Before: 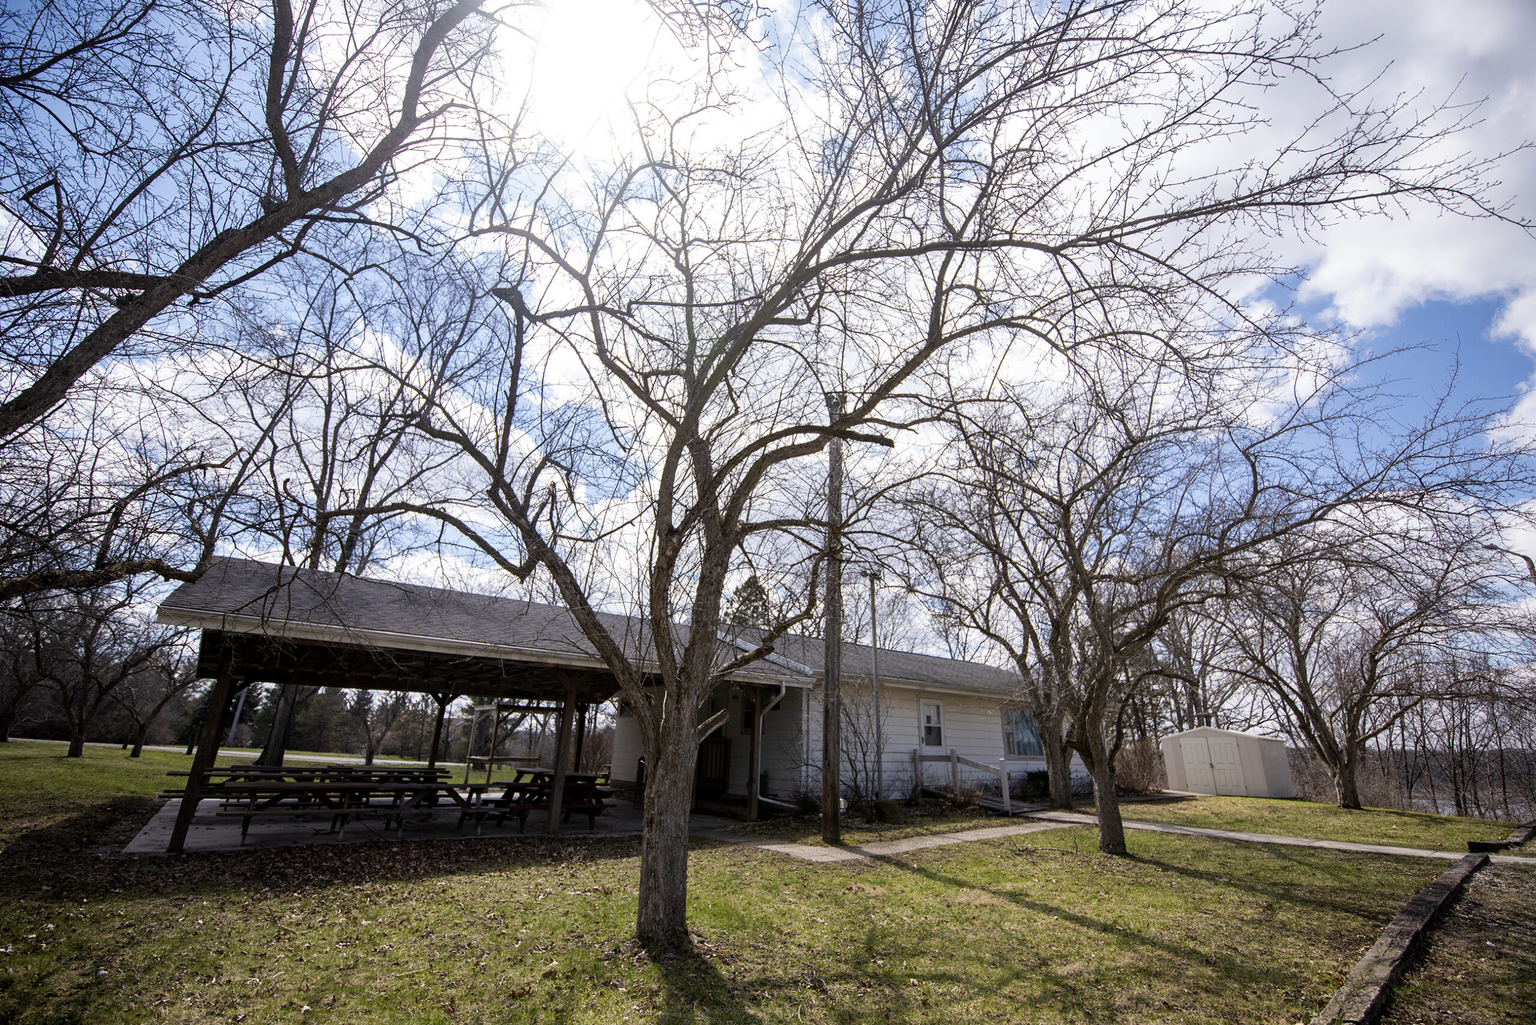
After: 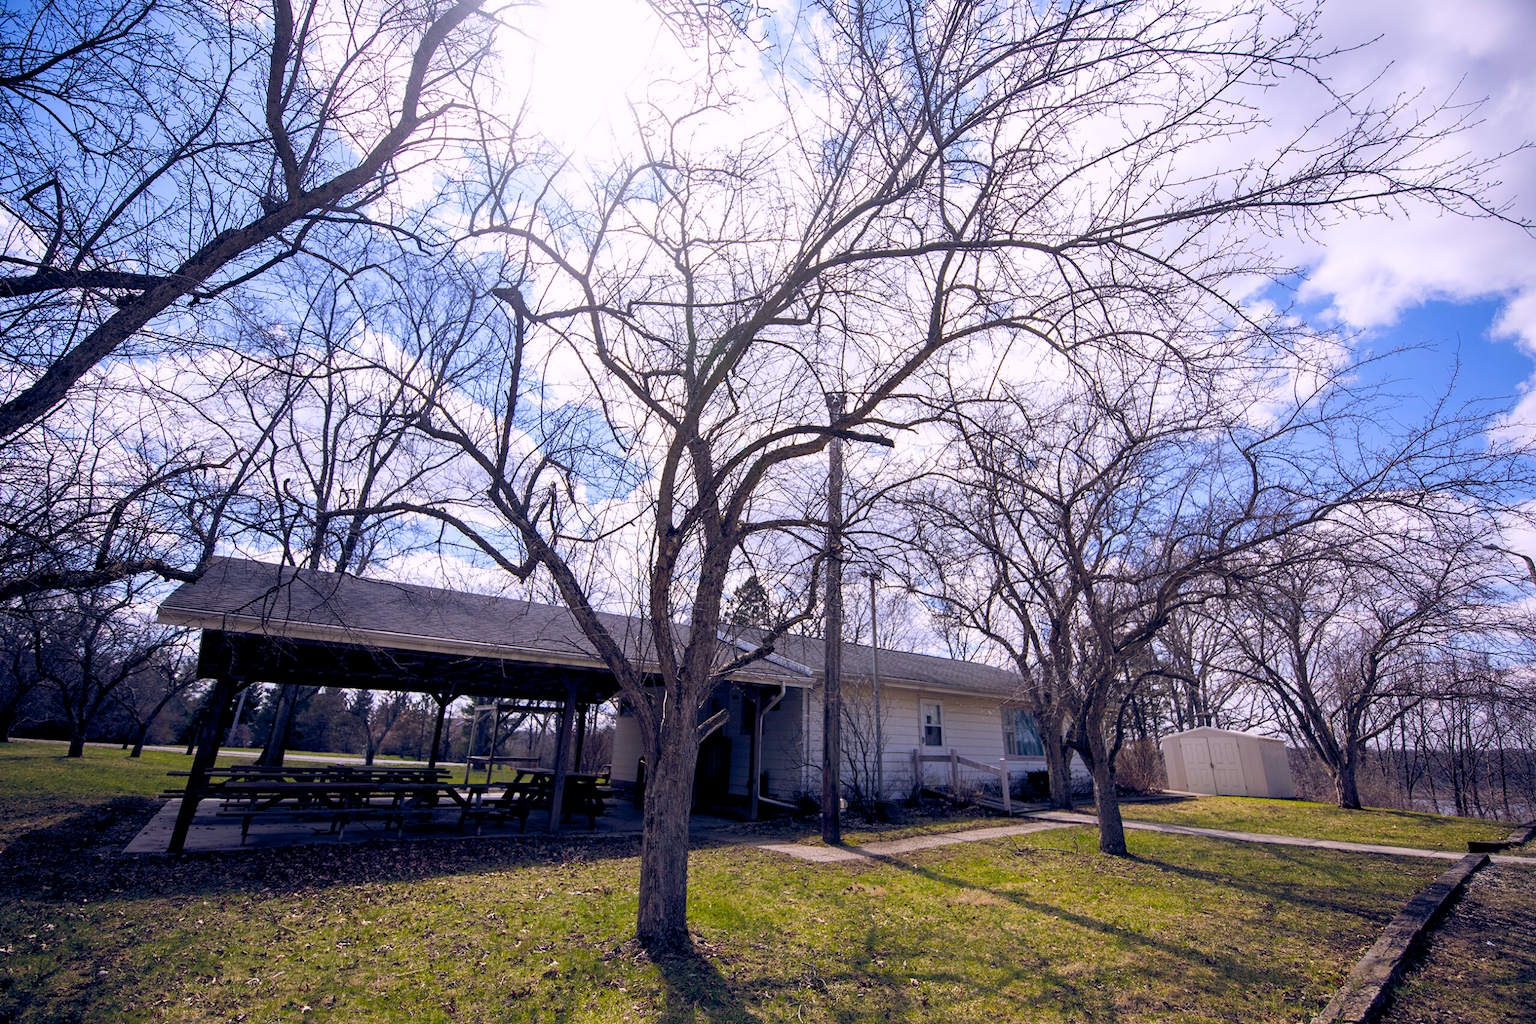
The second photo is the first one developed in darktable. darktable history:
color balance rgb: power › chroma 0.303%, power › hue 23.96°, highlights gain › chroma 2.031%, highlights gain › hue 290.24°, global offset › luminance -0.292%, global offset › chroma 0.306%, global offset › hue 259.73°, perceptual saturation grading › global saturation 33.463%, global vibrance 33.21%
